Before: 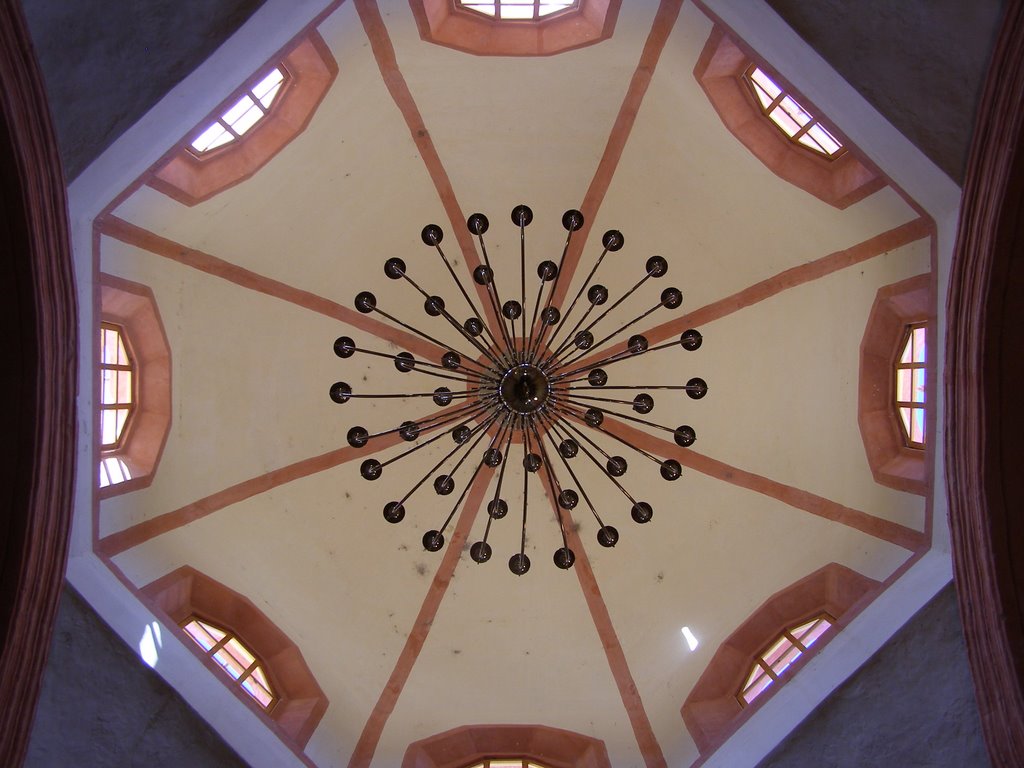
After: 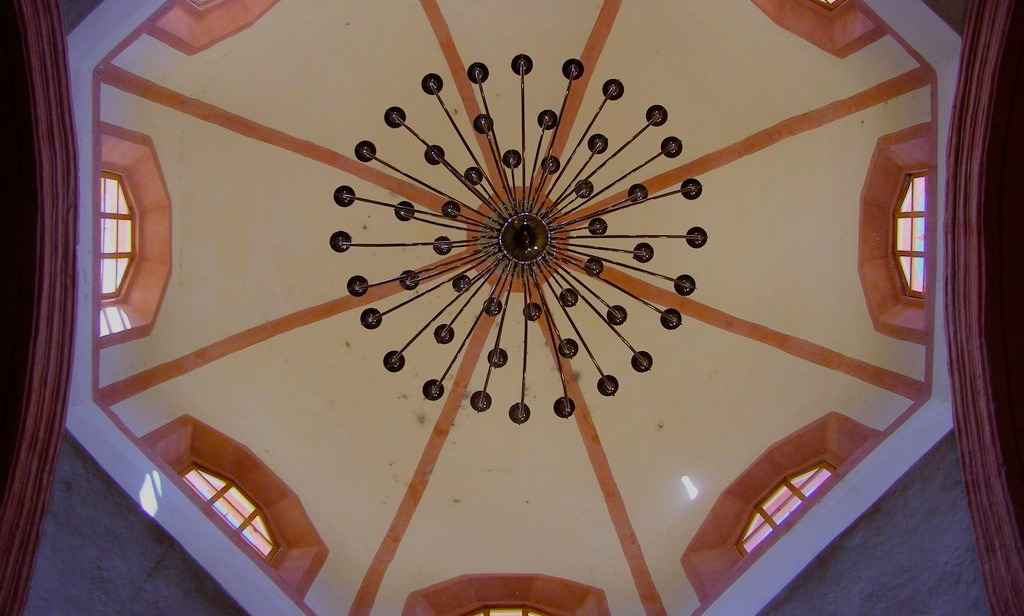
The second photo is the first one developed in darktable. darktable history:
filmic rgb: middle gray luminance 18.43%, black relative exposure -10.51 EV, white relative exposure 3.42 EV, target black luminance 0%, hardness 6.01, latitude 98.86%, contrast 0.84, shadows ↔ highlights balance 0.386%, preserve chrominance no, color science v5 (2021)
color balance rgb: linear chroma grading › shadows -30.569%, linear chroma grading › global chroma 35.193%, perceptual saturation grading › global saturation 19.529%
crop and rotate: top 19.668%
